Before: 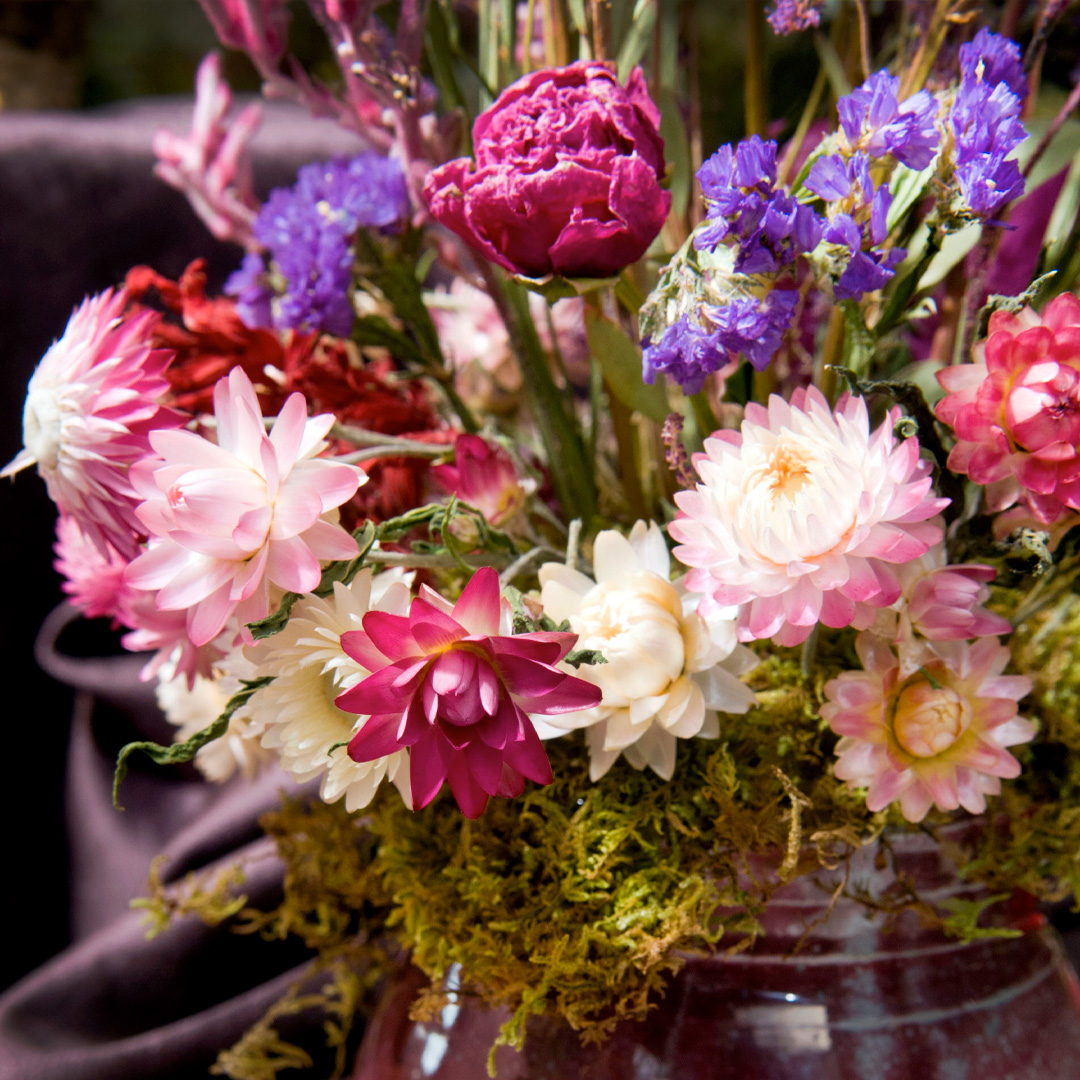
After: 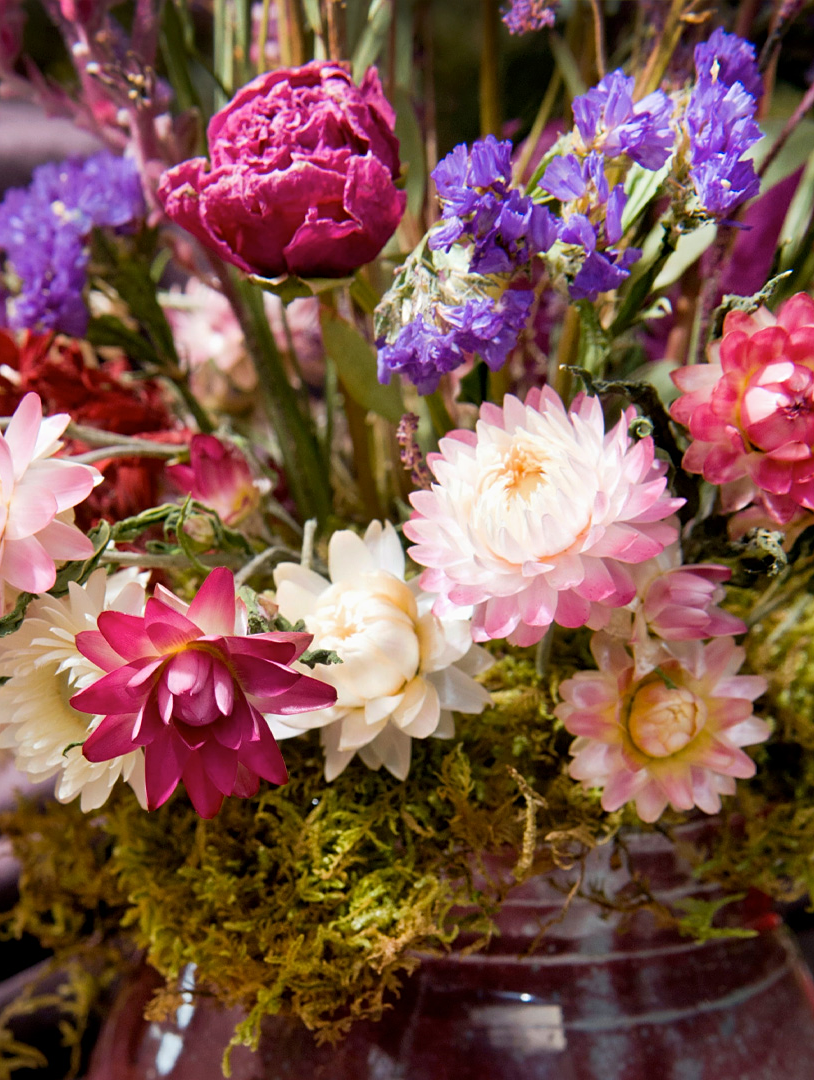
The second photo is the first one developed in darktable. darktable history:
sharpen: amount 0.21
exposure: exposure -0.047 EV, compensate highlight preservation false
crop and rotate: left 24.563%
